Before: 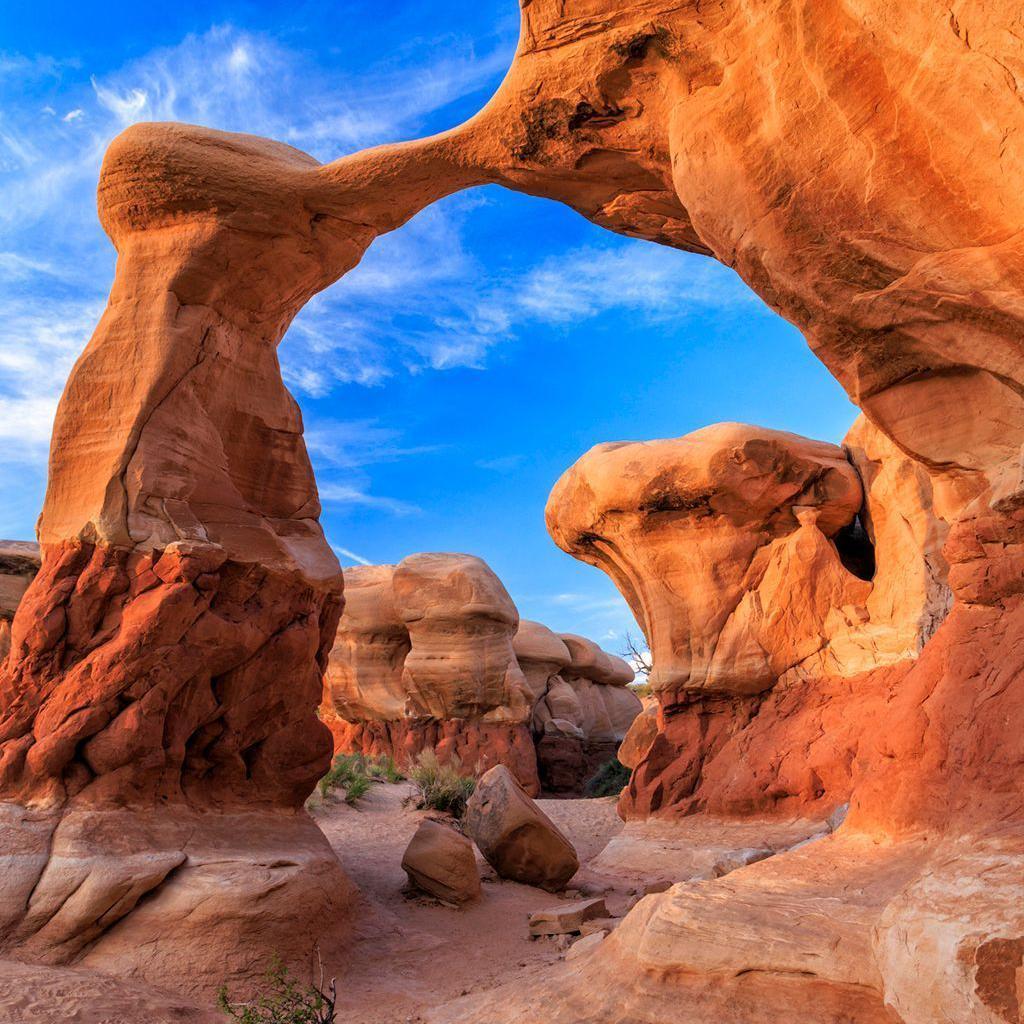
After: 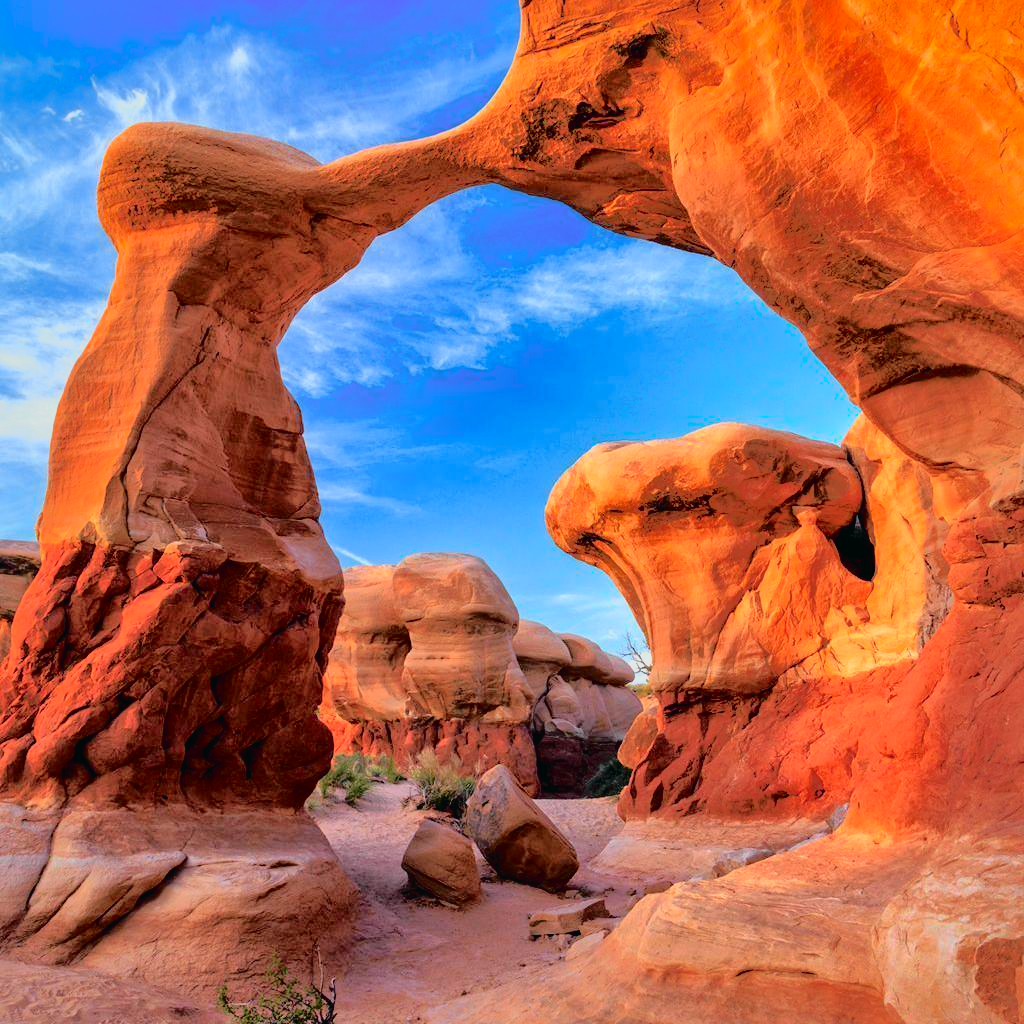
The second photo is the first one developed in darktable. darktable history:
shadows and highlights: shadows -19.91, highlights -73.15
tone curve: curves: ch0 [(0, 0.015) (0.091, 0.055) (0.184, 0.159) (0.304, 0.382) (0.492, 0.579) (0.628, 0.755) (0.832, 0.932) (0.984, 0.963)]; ch1 [(0, 0) (0.34, 0.235) (0.46, 0.46) (0.515, 0.502) (0.553, 0.567) (0.764, 0.815) (1, 1)]; ch2 [(0, 0) (0.44, 0.458) (0.479, 0.492) (0.524, 0.507) (0.557, 0.567) (0.673, 0.699) (1, 1)], color space Lab, independent channels, preserve colors none
